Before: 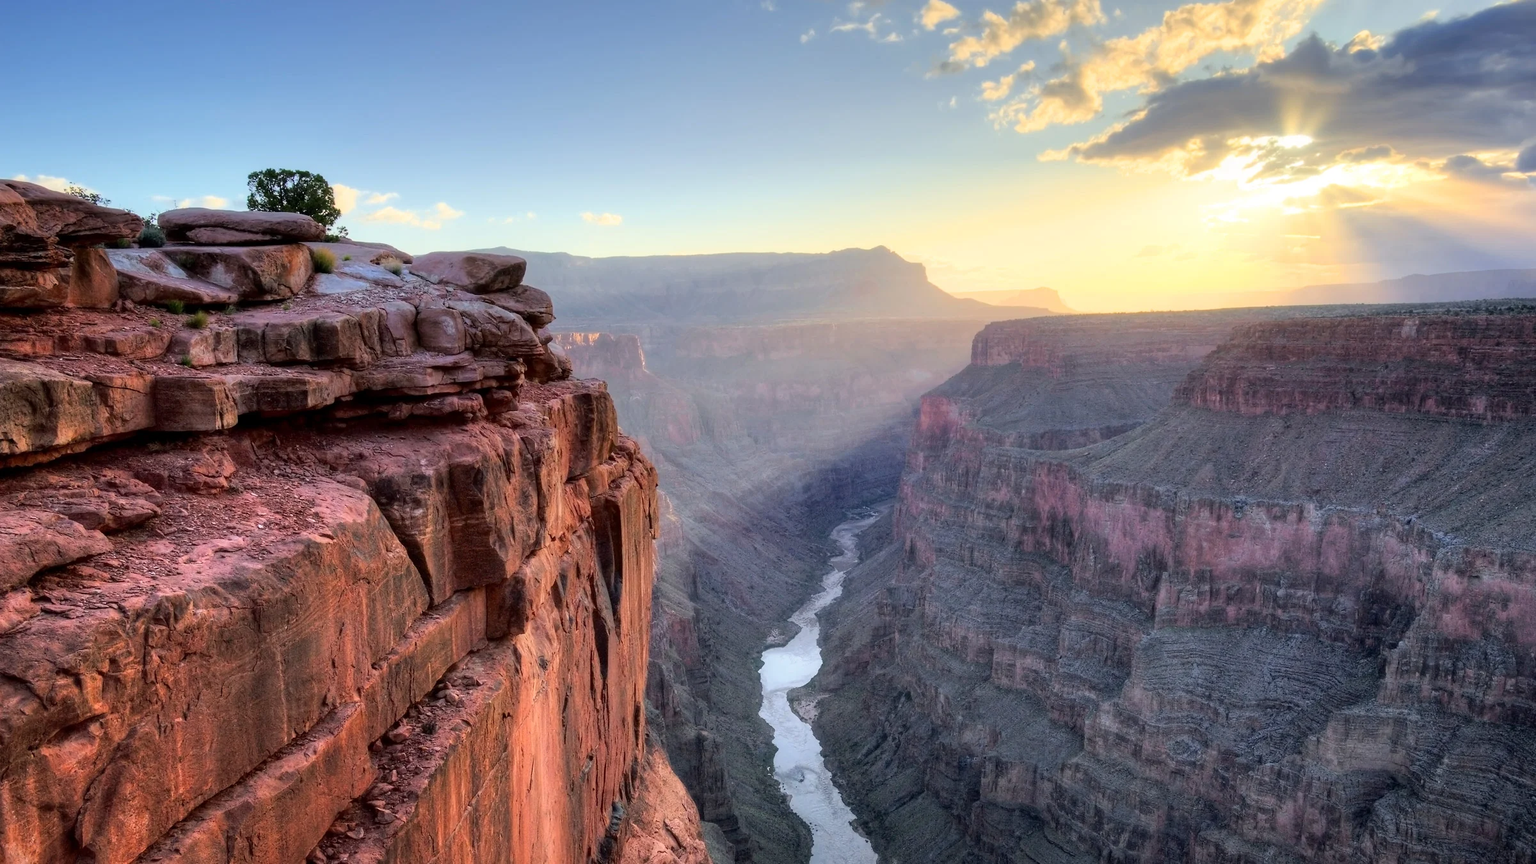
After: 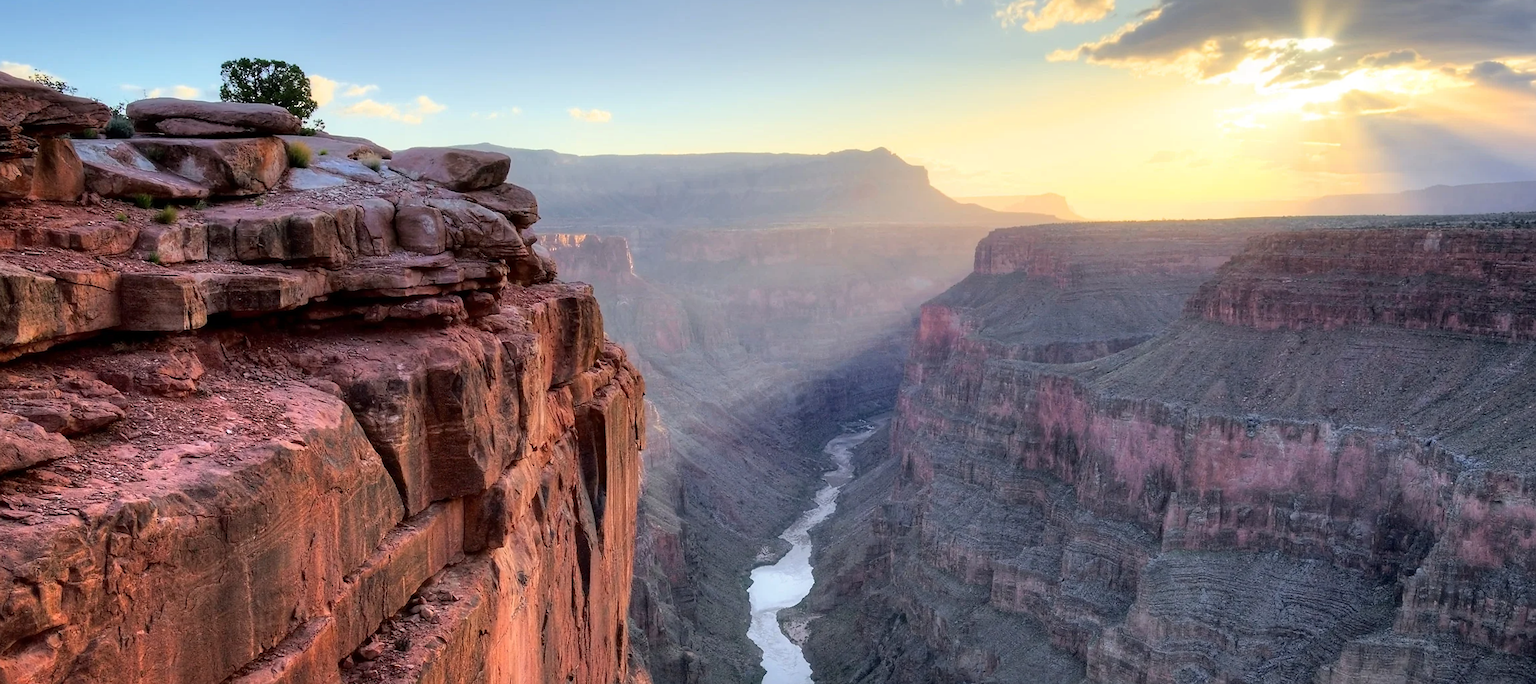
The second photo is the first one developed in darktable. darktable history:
crop and rotate: left 2.991%, top 13.302%, right 1.981%, bottom 12.636%
rotate and perspective: rotation 0.8°, automatic cropping off
sharpen: radius 1, threshold 1
